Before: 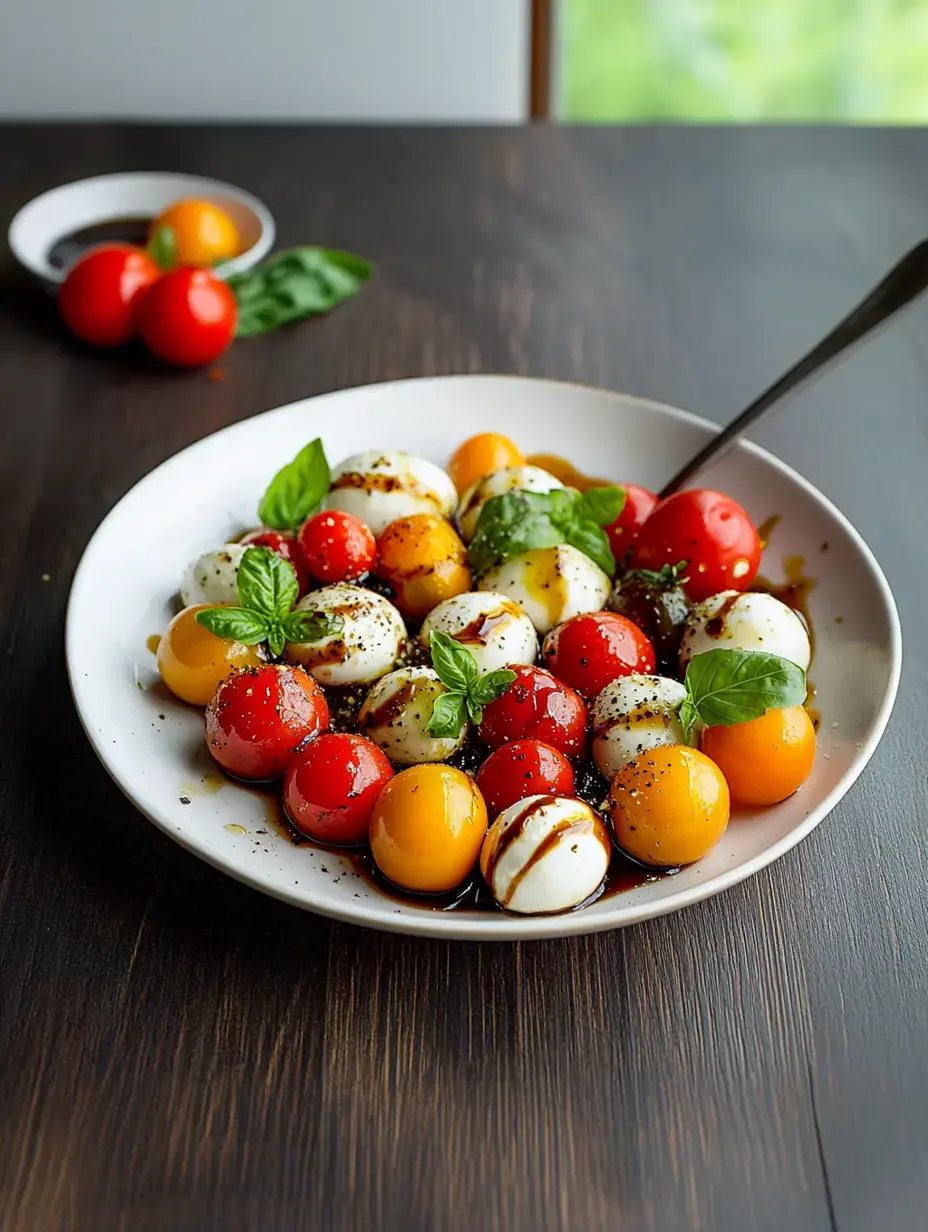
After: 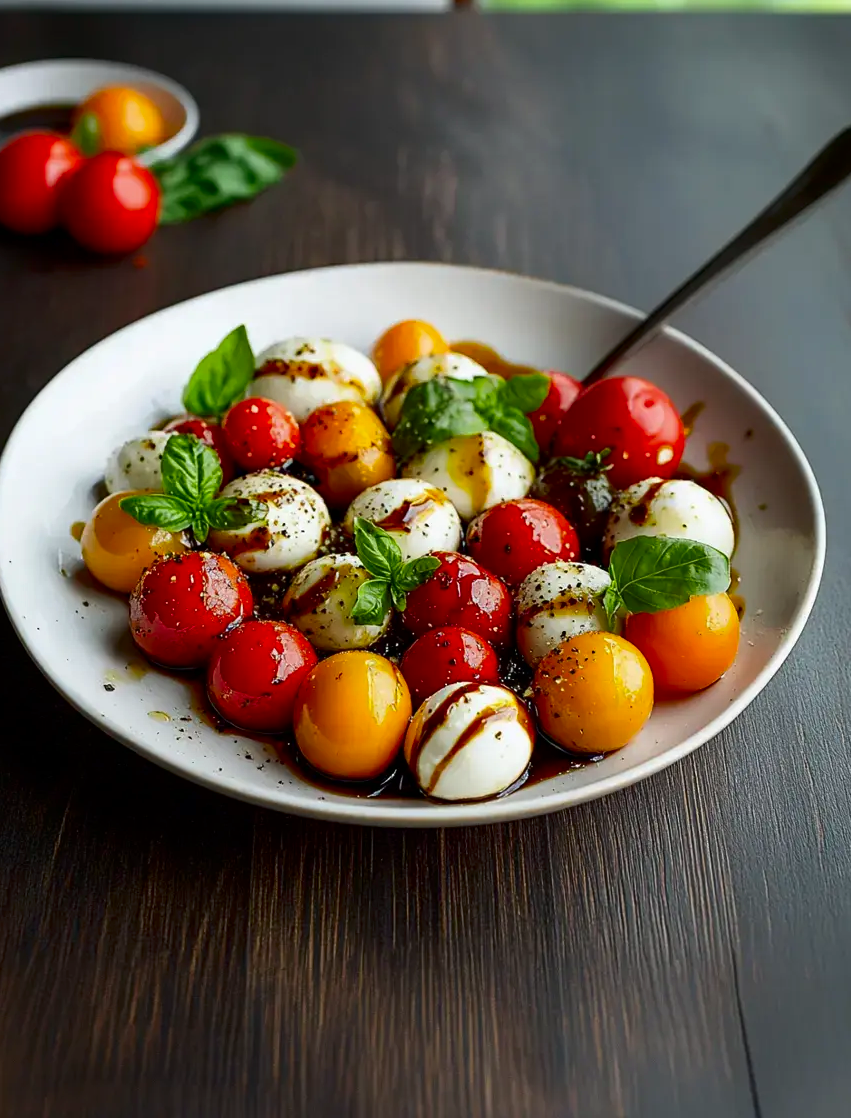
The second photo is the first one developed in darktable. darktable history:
contrast brightness saturation: contrast 0.07, brightness -0.14, saturation 0.11
crop and rotate: left 8.262%, top 9.226%
